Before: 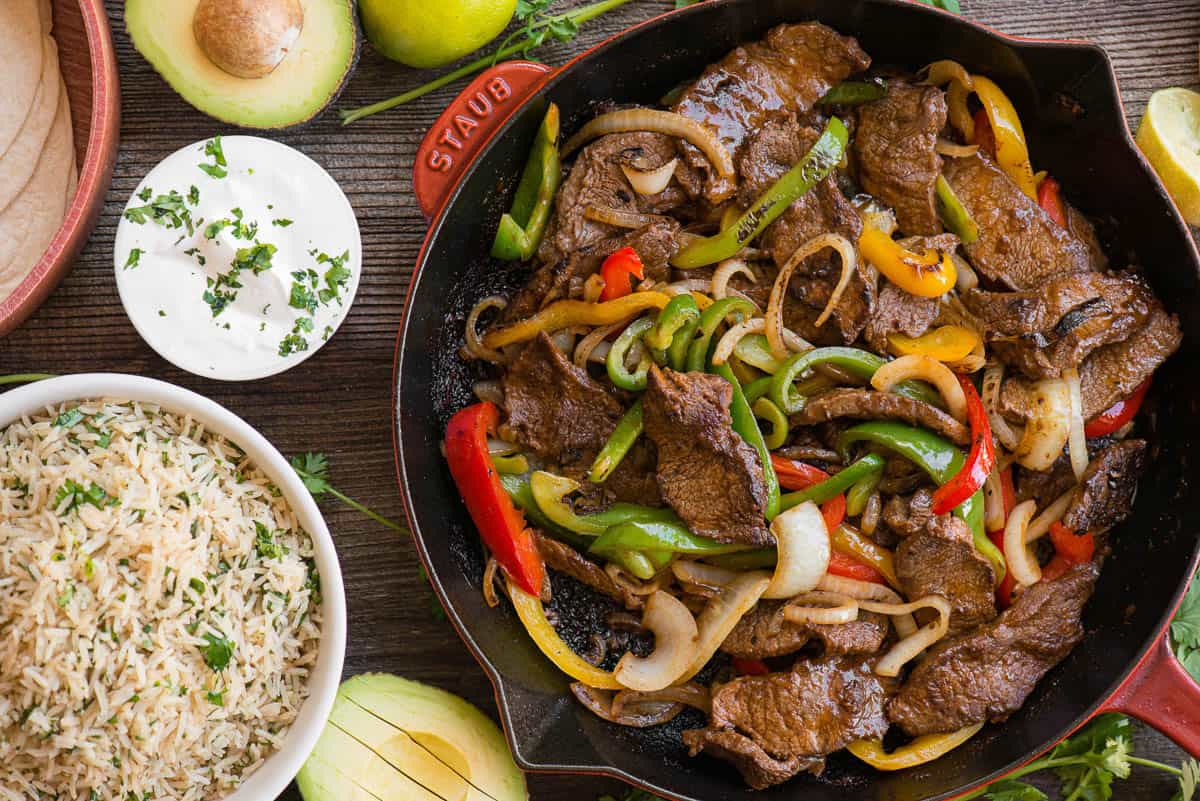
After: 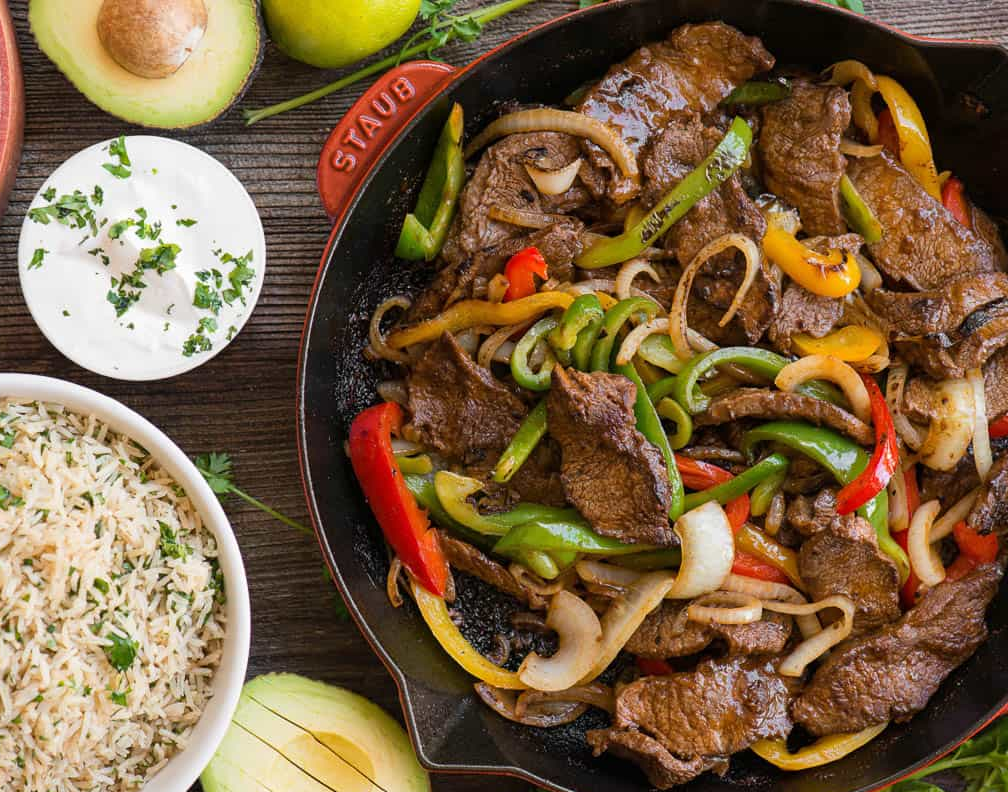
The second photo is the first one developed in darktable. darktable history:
rotate and perspective: crop left 0, crop top 0
tone equalizer: on, module defaults
crop: left 8.026%, right 7.374%
